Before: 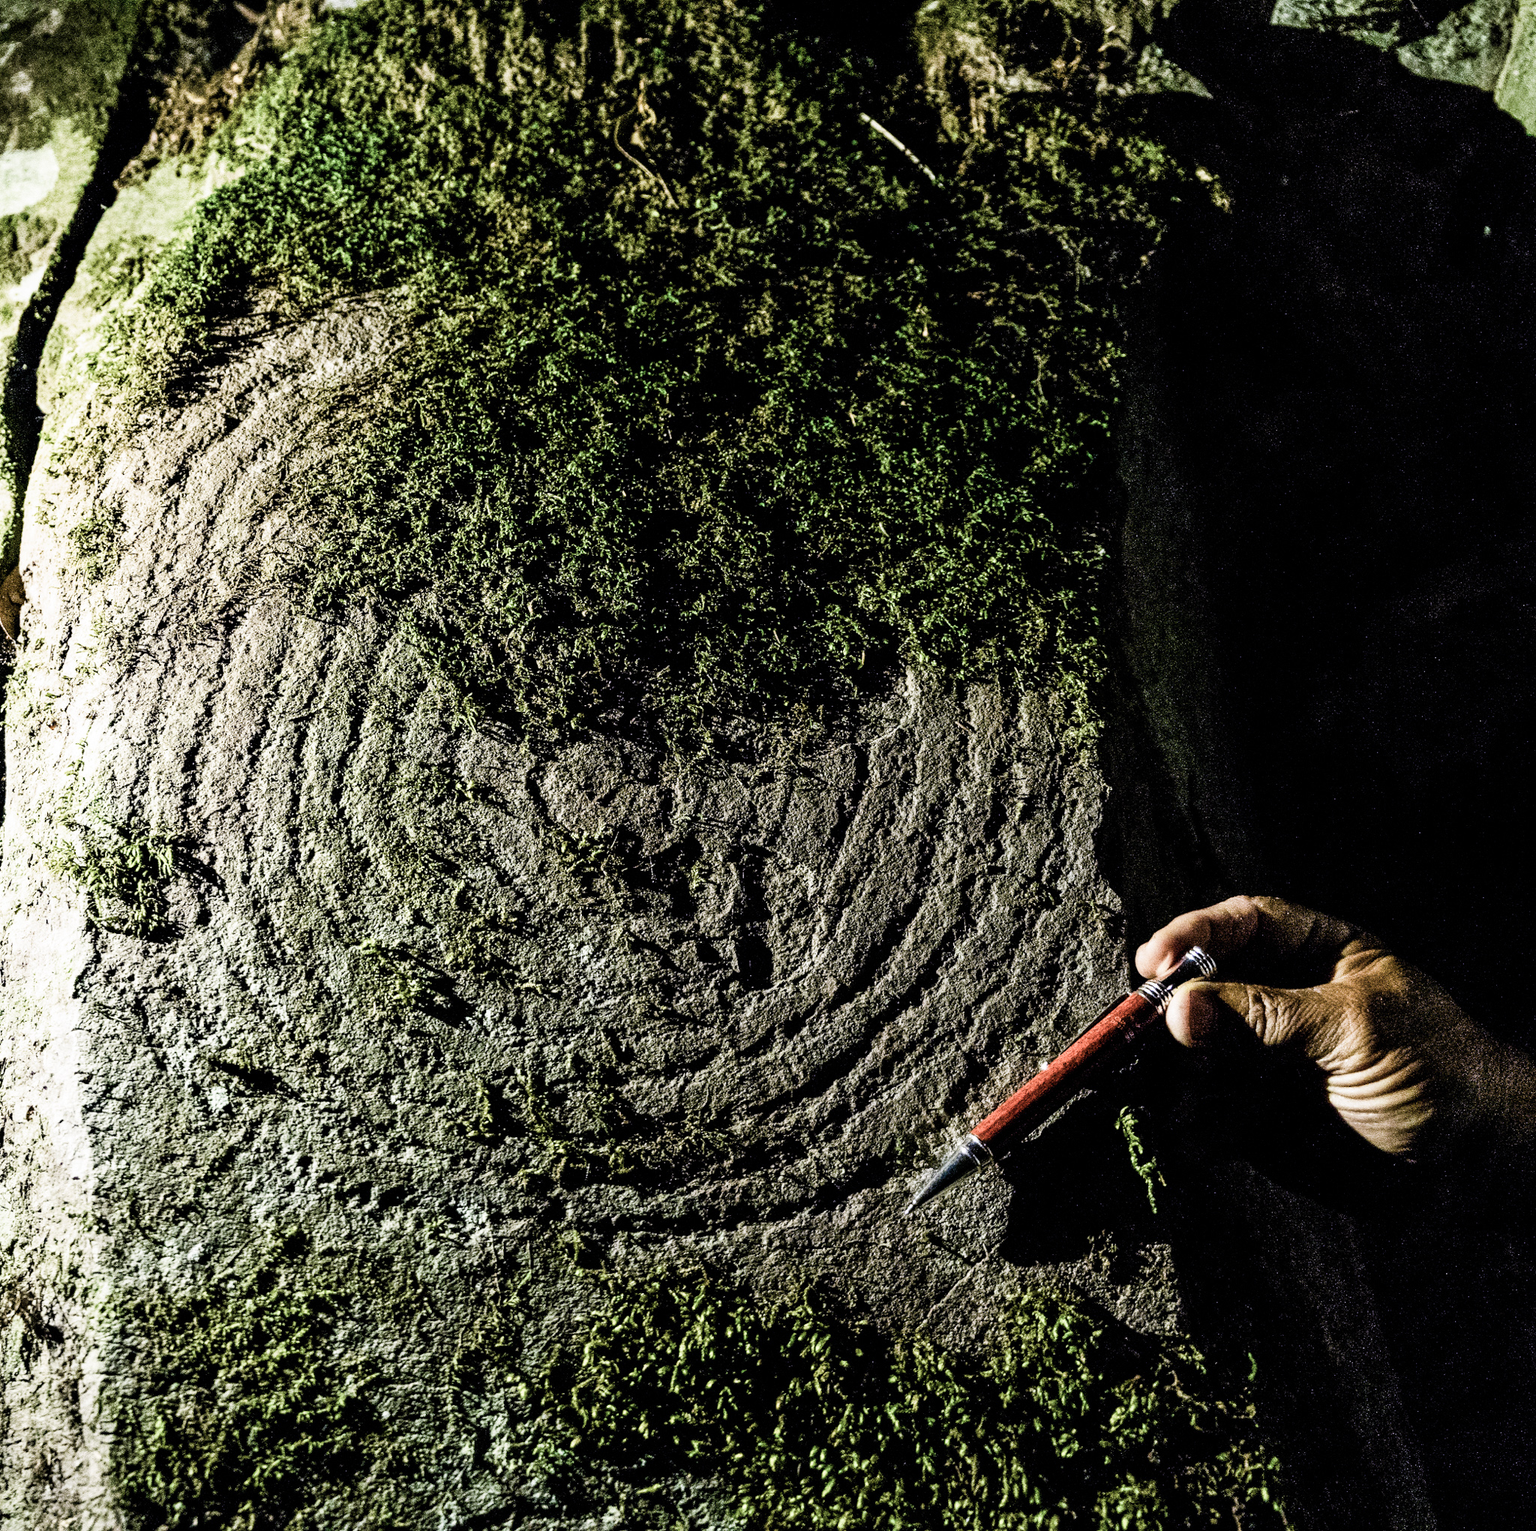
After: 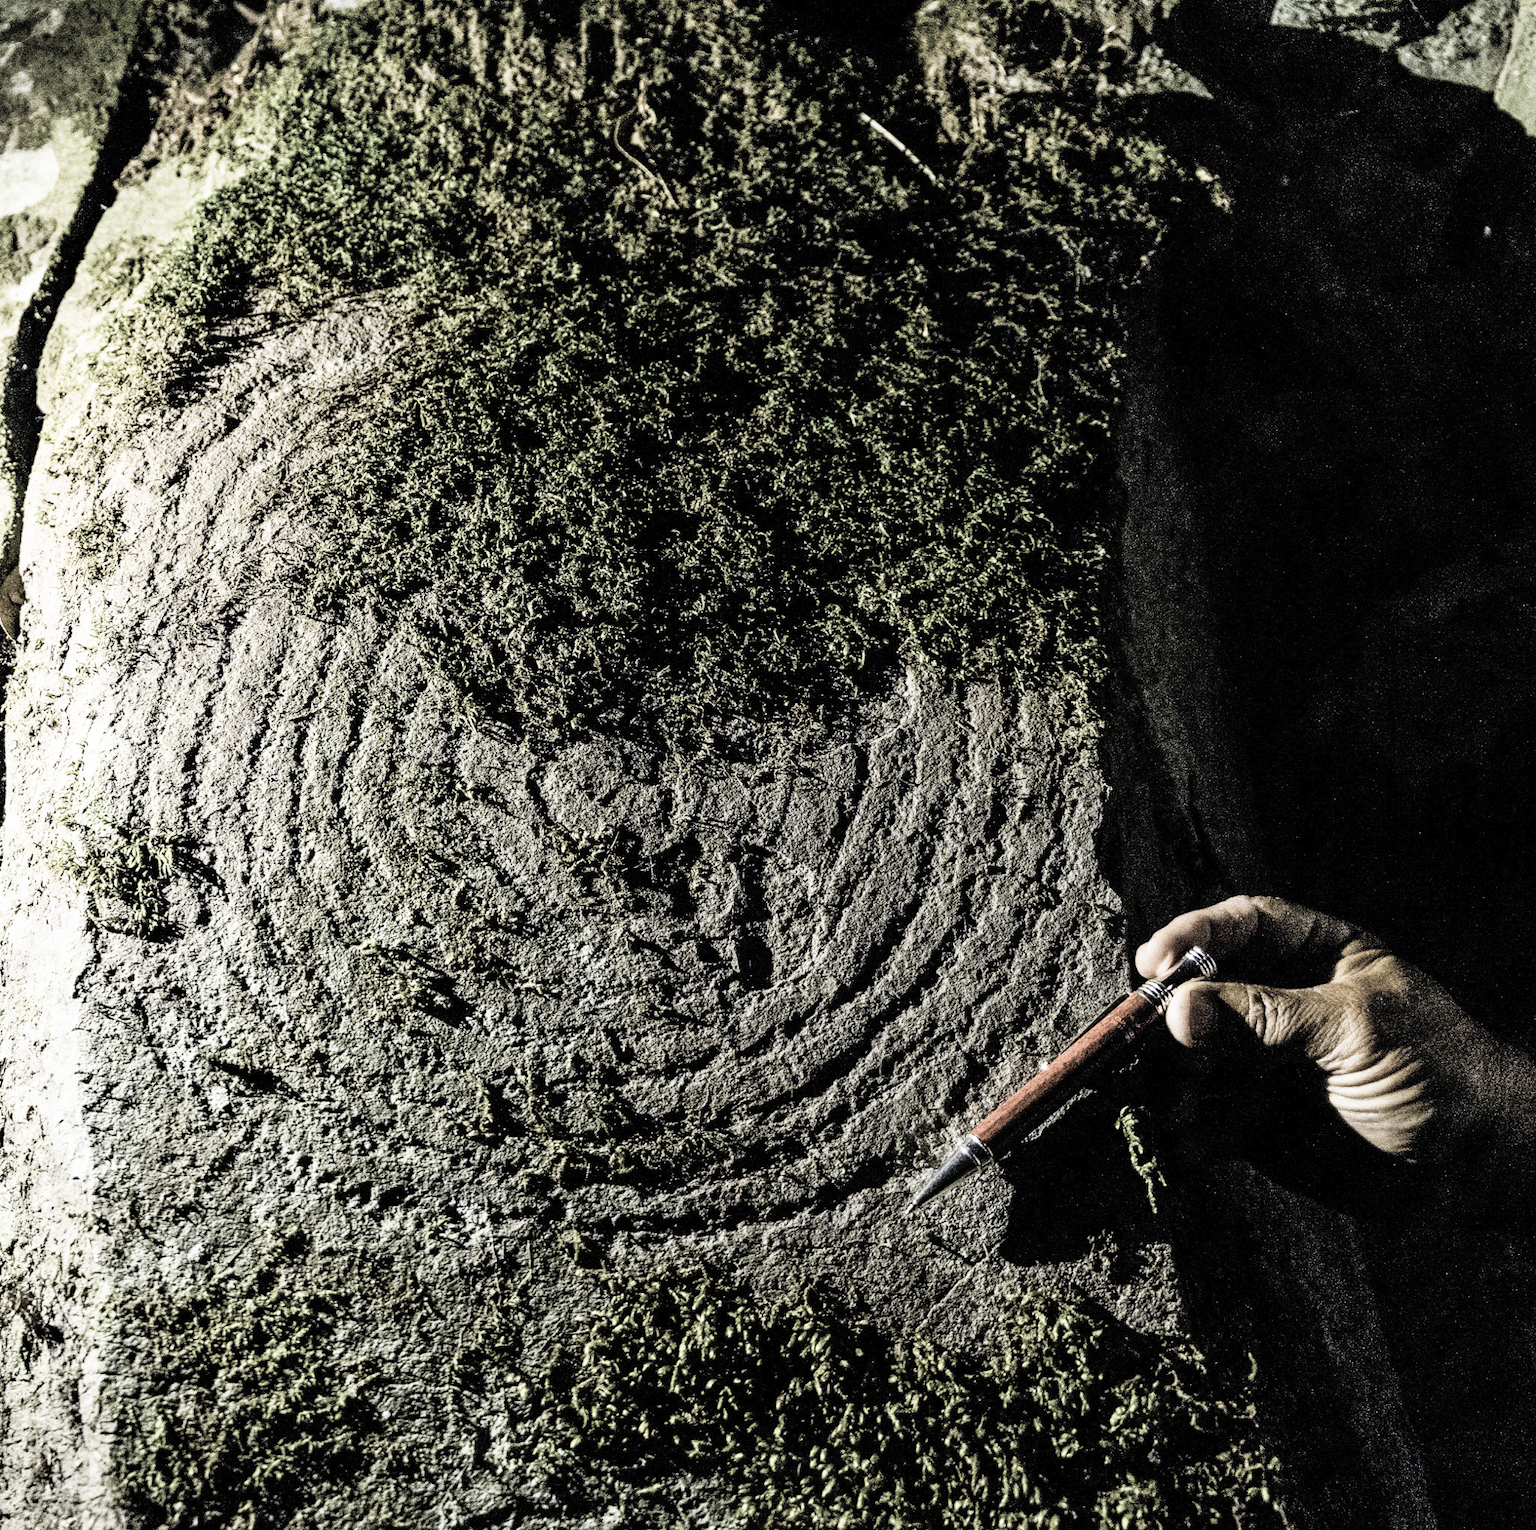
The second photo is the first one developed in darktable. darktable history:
contrast brightness saturation: brightness 0.18, saturation -0.5
color contrast: green-magenta contrast 0.8, blue-yellow contrast 1.1, unbound 0
